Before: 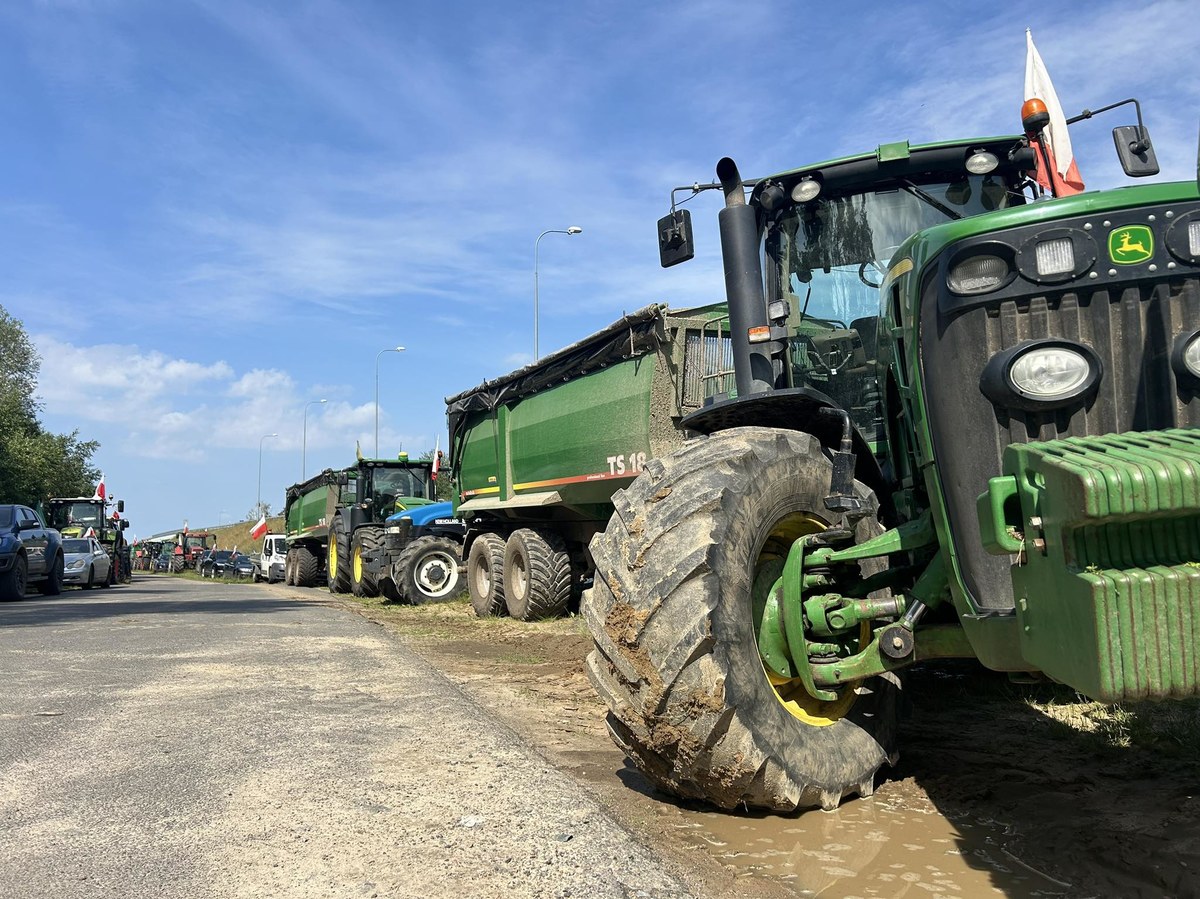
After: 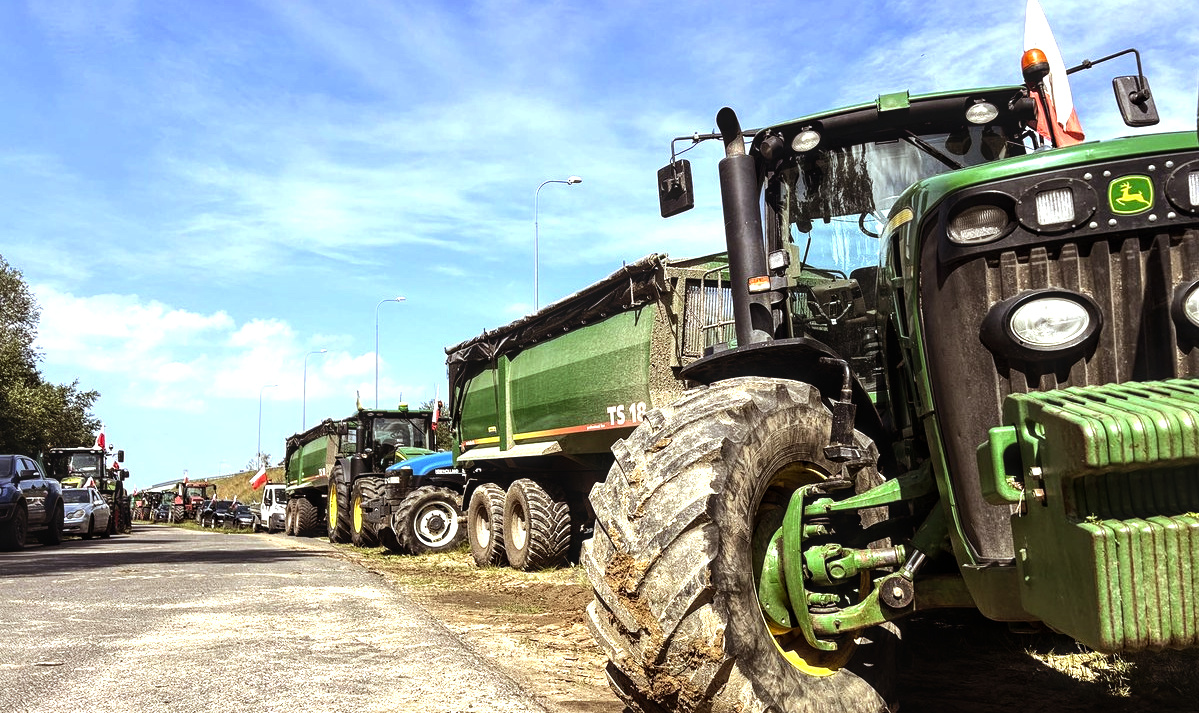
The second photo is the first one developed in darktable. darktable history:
rgb levels: mode RGB, independent channels, levels [[0, 0.5, 1], [0, 0.521, 1], [0, 0.536, 1]]
local contrast: on, module defaults
crop and rotate: top 5.667%, bottom 14.937%
tone equalizer: -8 EV -1.08 EV, -7 EV -1.01 EV, -6 EV -0.867 EV, -5 EV -0.578 EV, -3 EV 0.578 EV, -2 EV 0.867 EV, -1 EV 1.01 EV, +0 EV 1.08 EV, edges refinement/feathering 500, mask exposure compensation -1.57 EV, preserve details no
